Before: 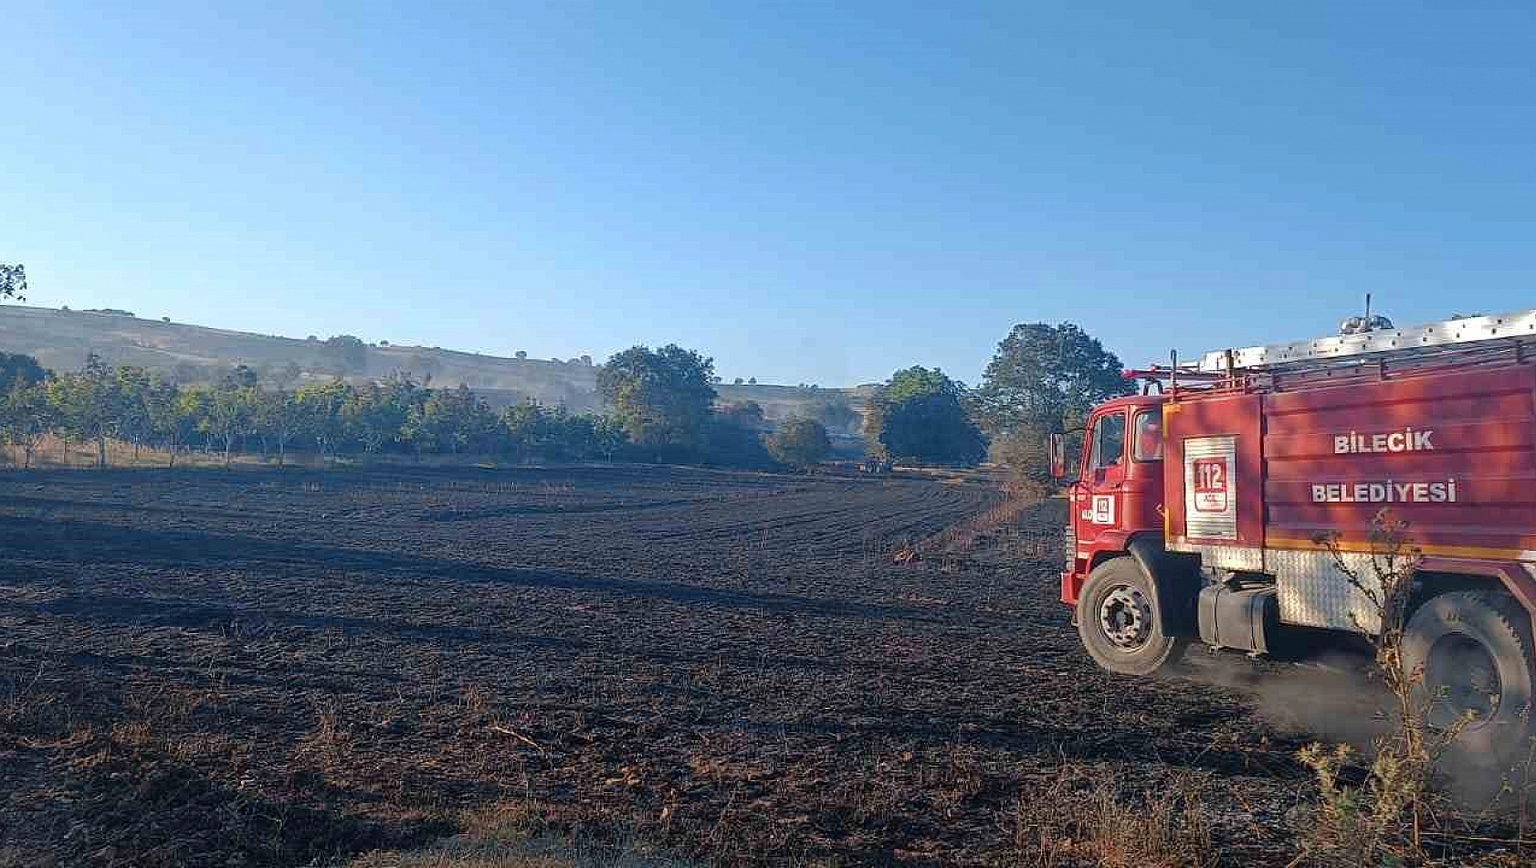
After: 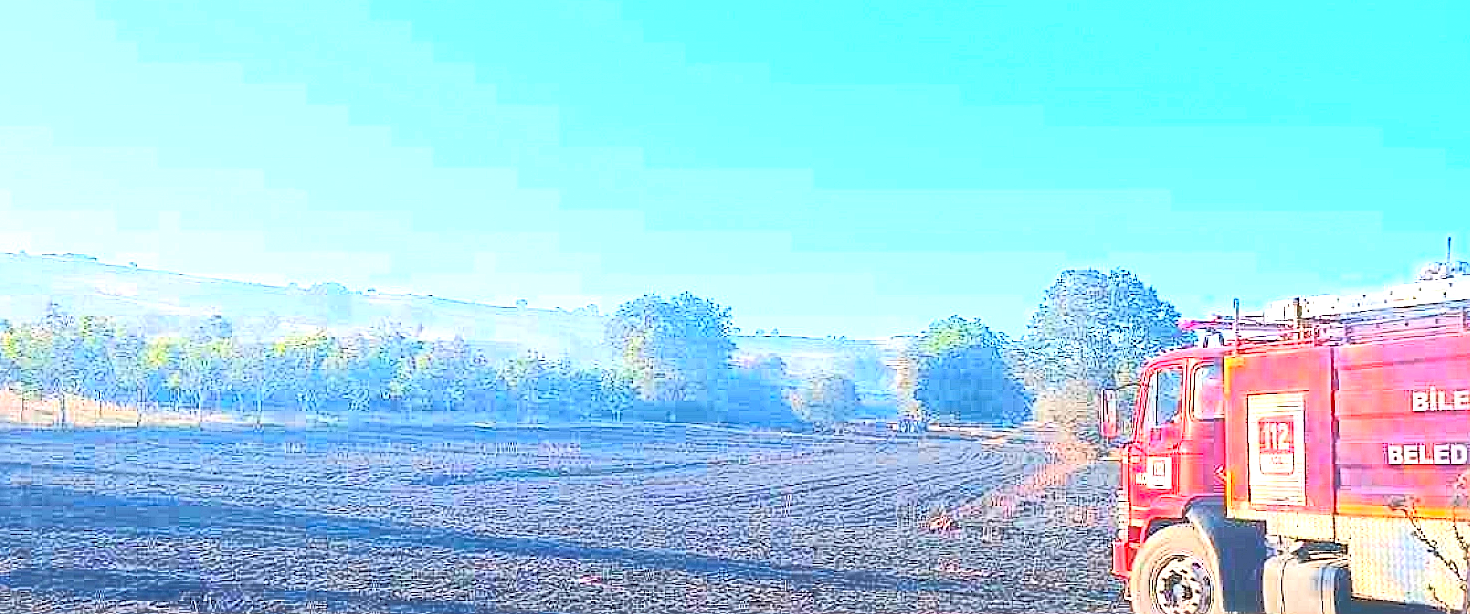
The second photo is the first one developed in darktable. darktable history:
exposure: black level correction 0, exposure 1.671 EV, compensate highlight preservation false
sharpen: on, module defaults
tone curve: curves: ch0 [(0, 0) (0.003, 0.299) (0.011, 0.299) (0.025, 0.299) (0.044, 0.299) (0.069, 0.3) (0.1, 0.306) (0.136, 0.316) (0.177, 0.326) (0.224, 0.338) (0.277, 0.366) (0.335, 0.406) (0.399, 0.462) (0.468, 0.533) (0.543, 0.607) (0.623, 0.7) (0.709, 0.775) (0.801, 0.843) (0.898, 0.903) (1, 1)], color space Lab, independent channels, preserve colors none
crop: left 2.914%, top 9.007%, right 9.664%, bottom 26.308%
contrast brightness saturation: contrast 0.244, brightness 0.248, saturation 0.371
